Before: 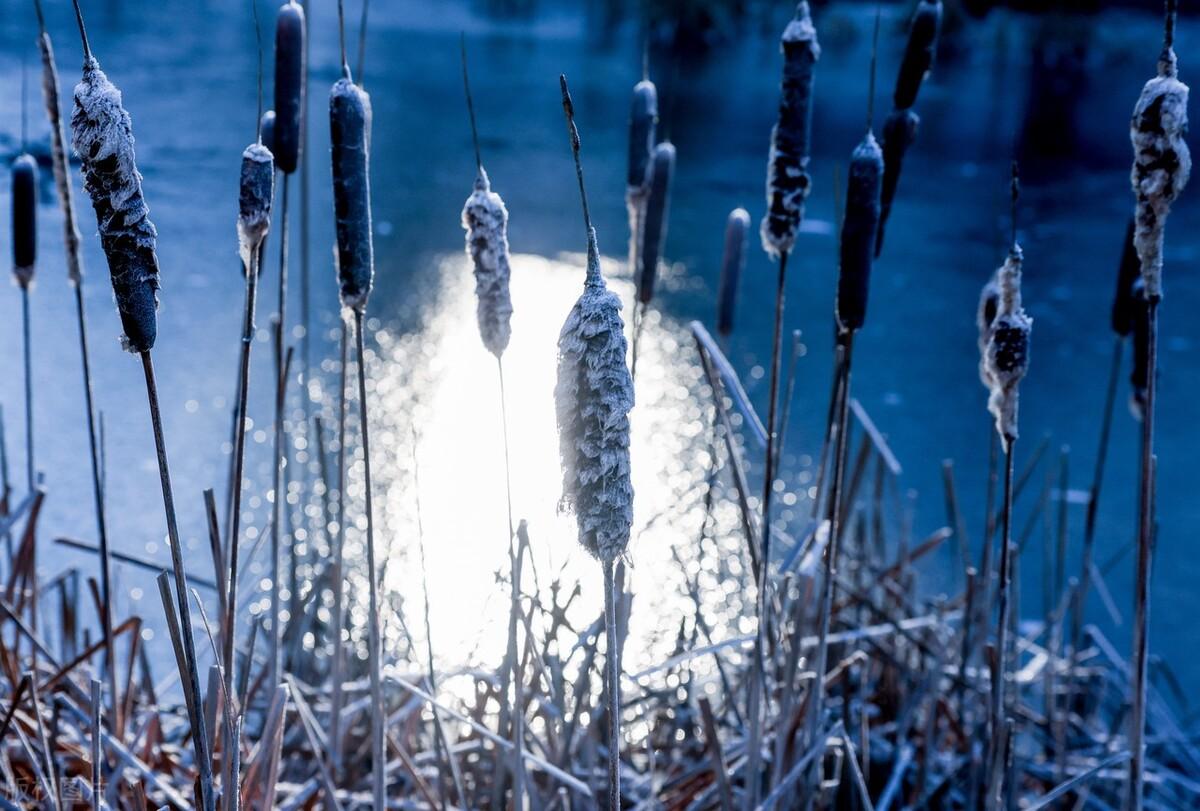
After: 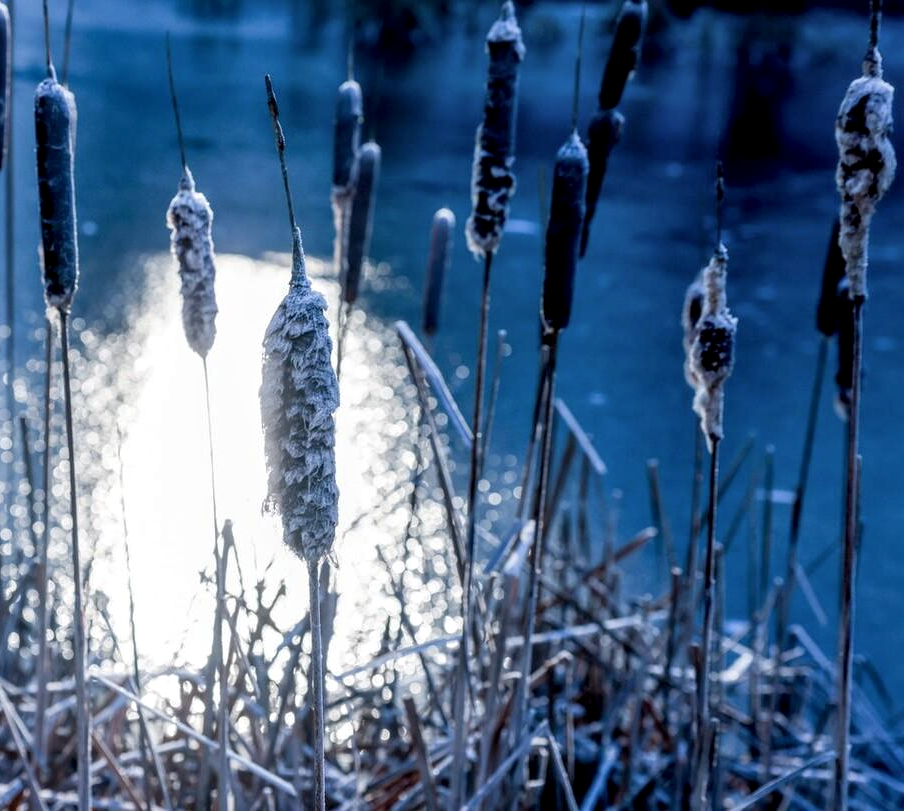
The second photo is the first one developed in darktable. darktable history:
local contrast: on, module defaults
shadows and highlights: shadows 25, highlights -25
crop and rotate: left 24.6%
